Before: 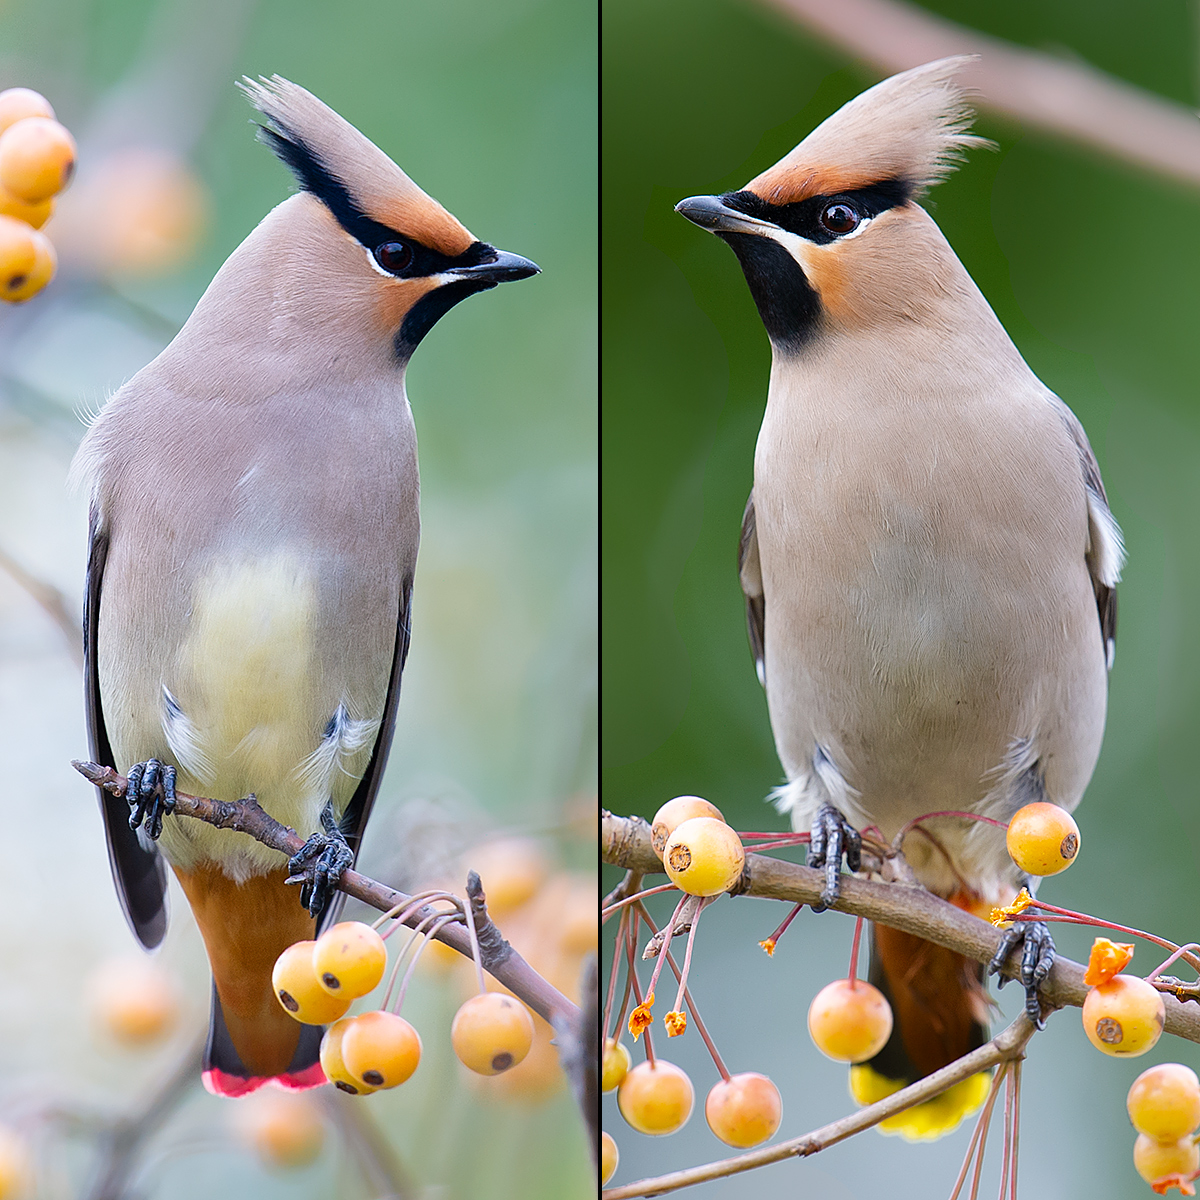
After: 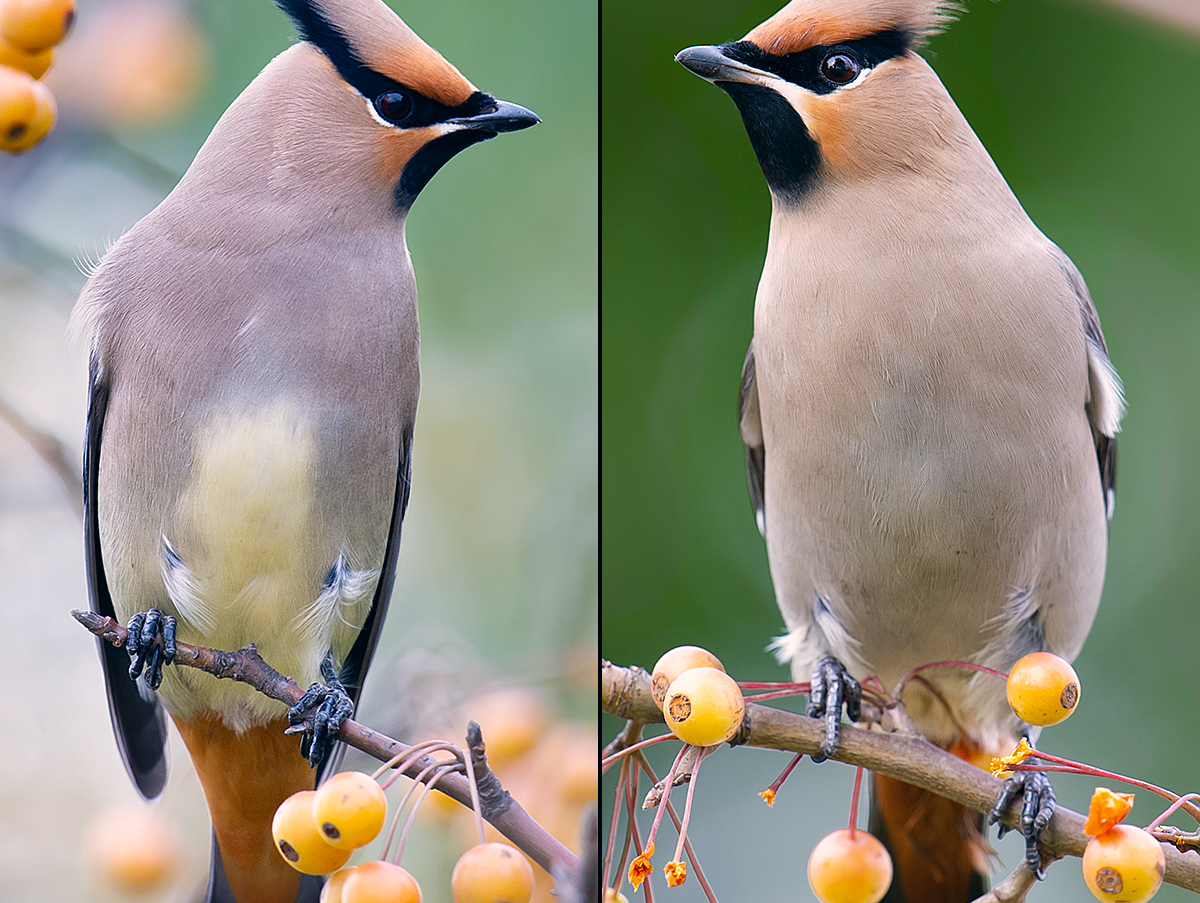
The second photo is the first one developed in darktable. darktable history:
crop and rotate: top 12.503%, bottom 12.232%
shadows and highlights: soften with gaussian
color correction: highlights a* 5.36, highlights b* 5.28, shadows a* -4.23, shadows b* -5.22
exposure: exposure 0.014 EV, compensate highlight preservation false
